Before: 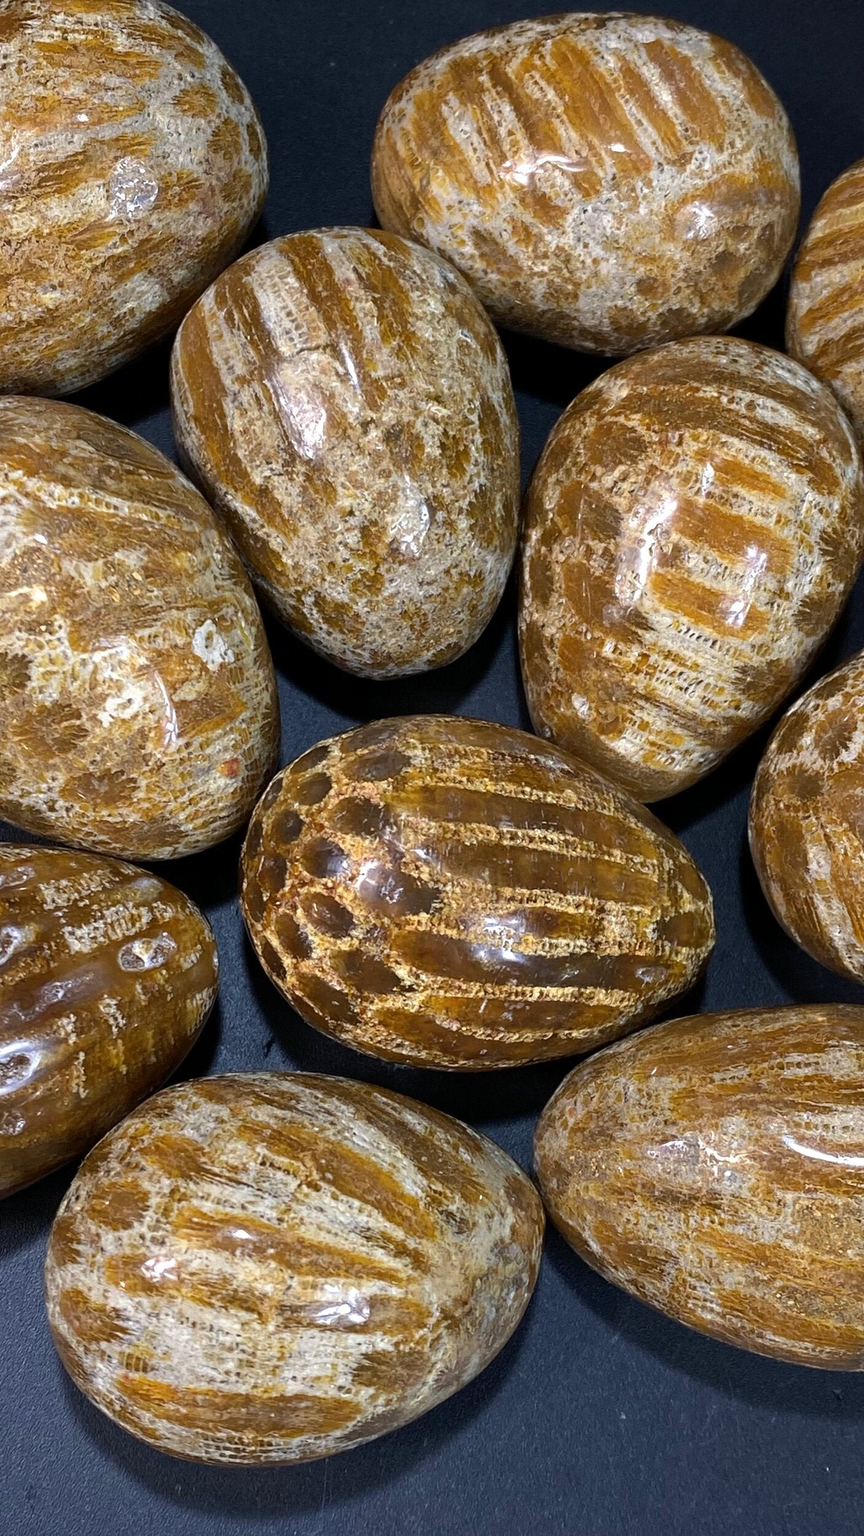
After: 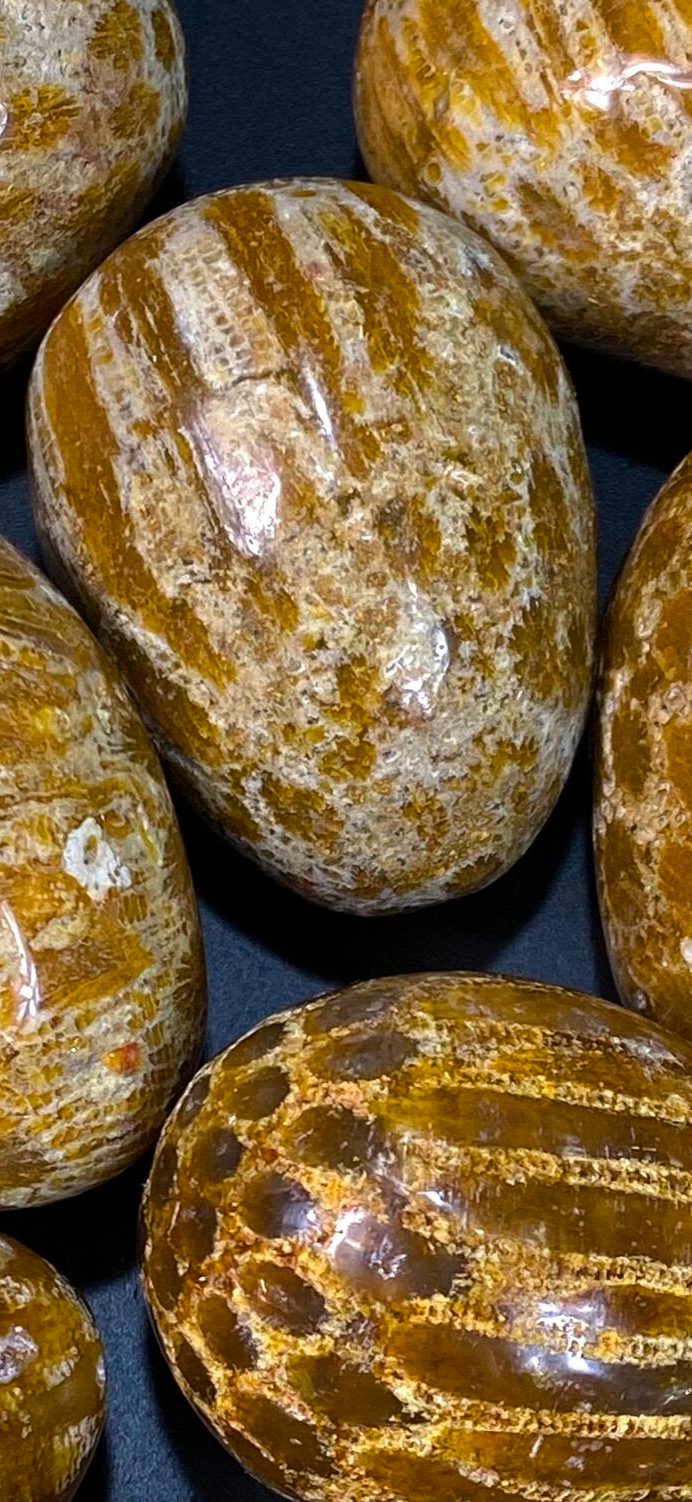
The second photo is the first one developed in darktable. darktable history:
crop: left 17.835%, top 7.675%, right 32.881%, bottom 32.213%
color balance rgb: perceptual saturation grading › global saturation 34.05%, global vibrance 5.56%
